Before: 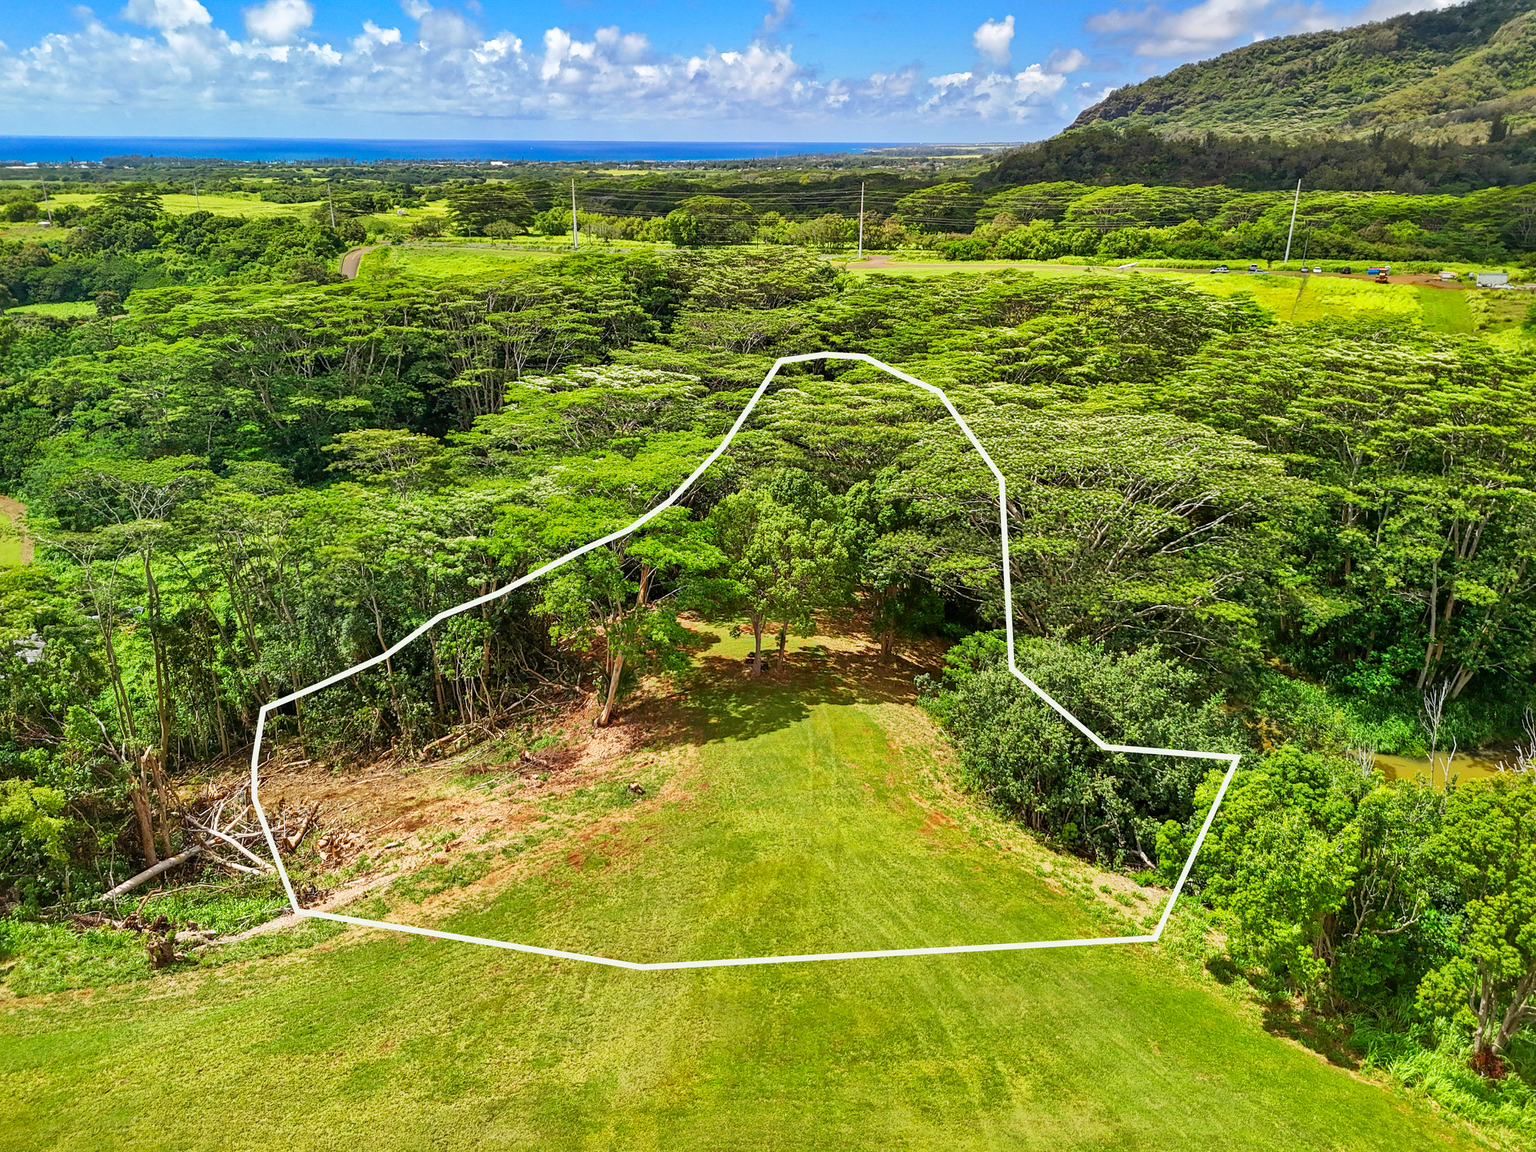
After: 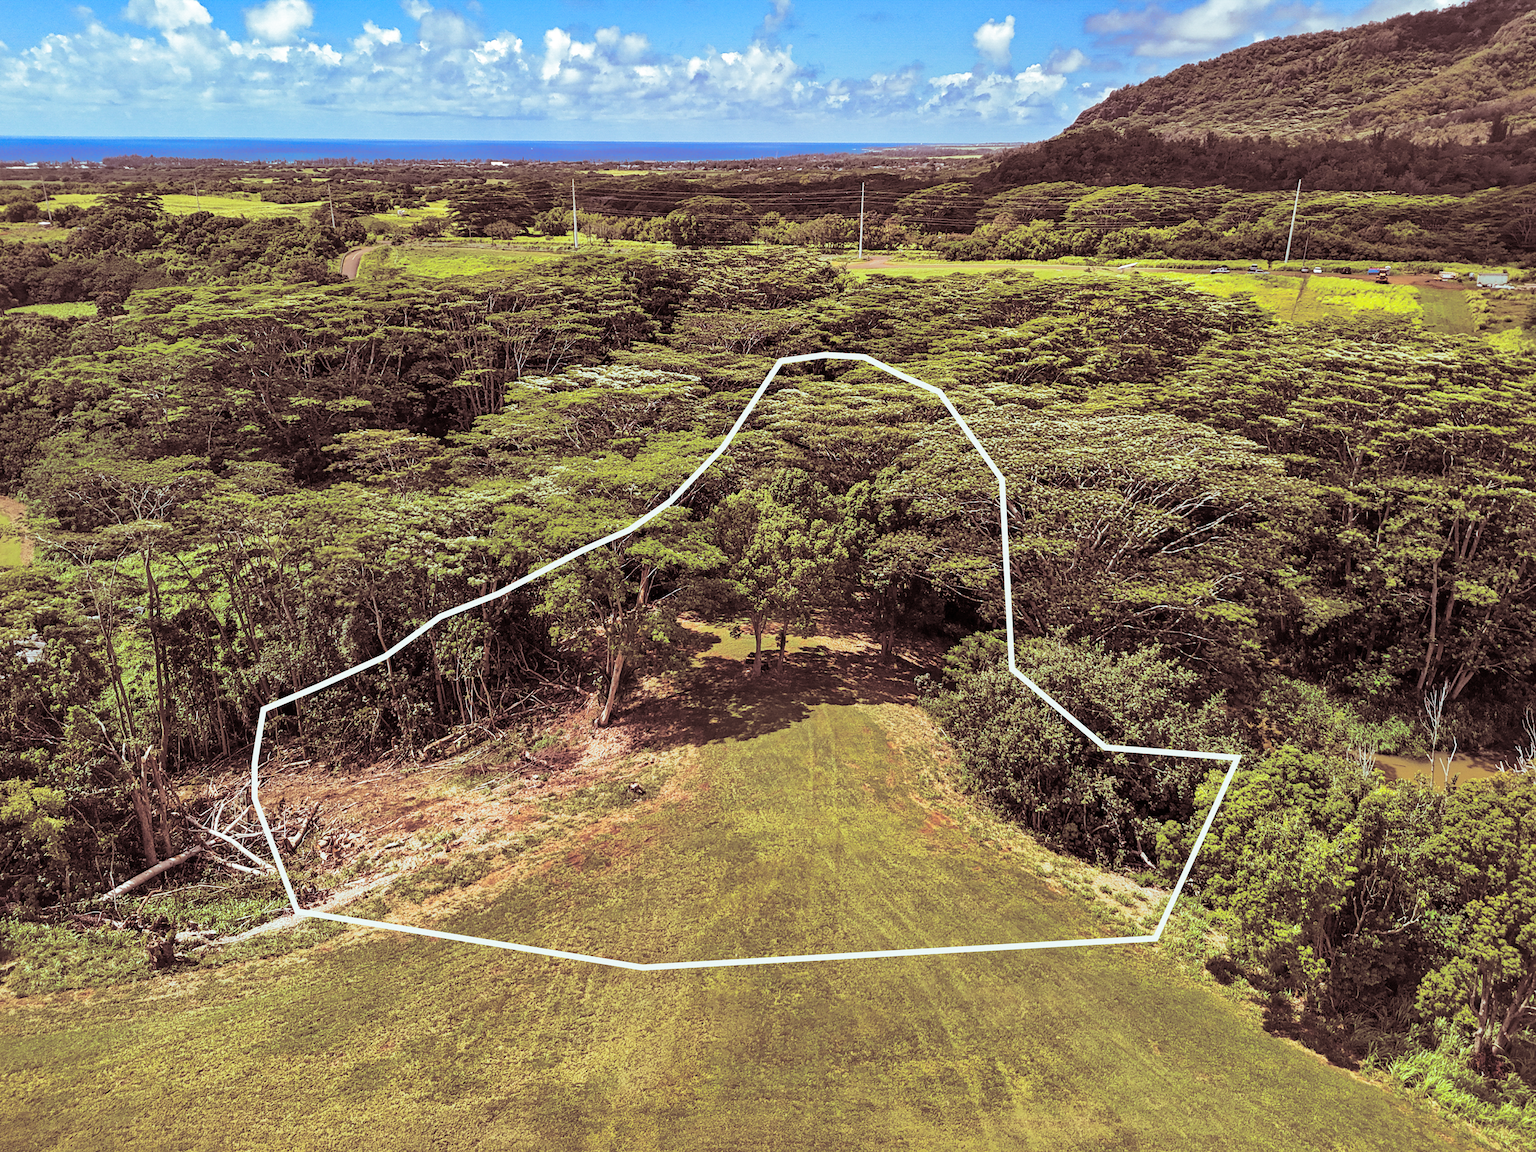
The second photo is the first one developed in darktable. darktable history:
white balance: red 1.009, blue 1.027
split-toning: shadows › saturation 0.3, highlights › hue 180°, highlights › saturation 0.3, compress 0%
